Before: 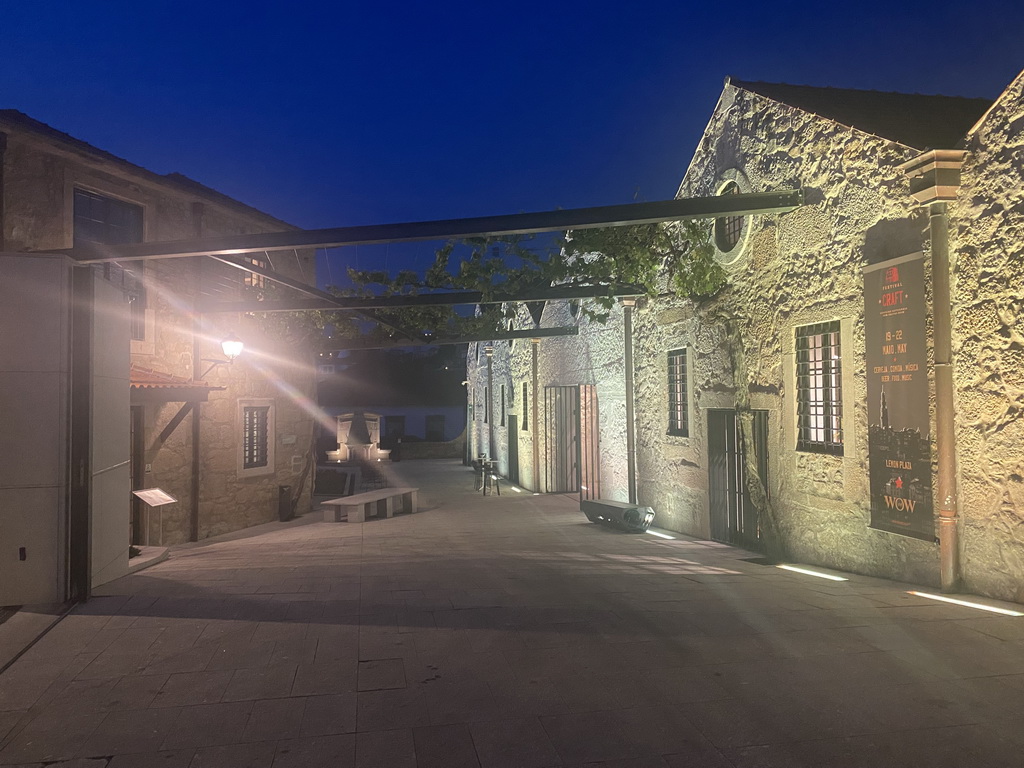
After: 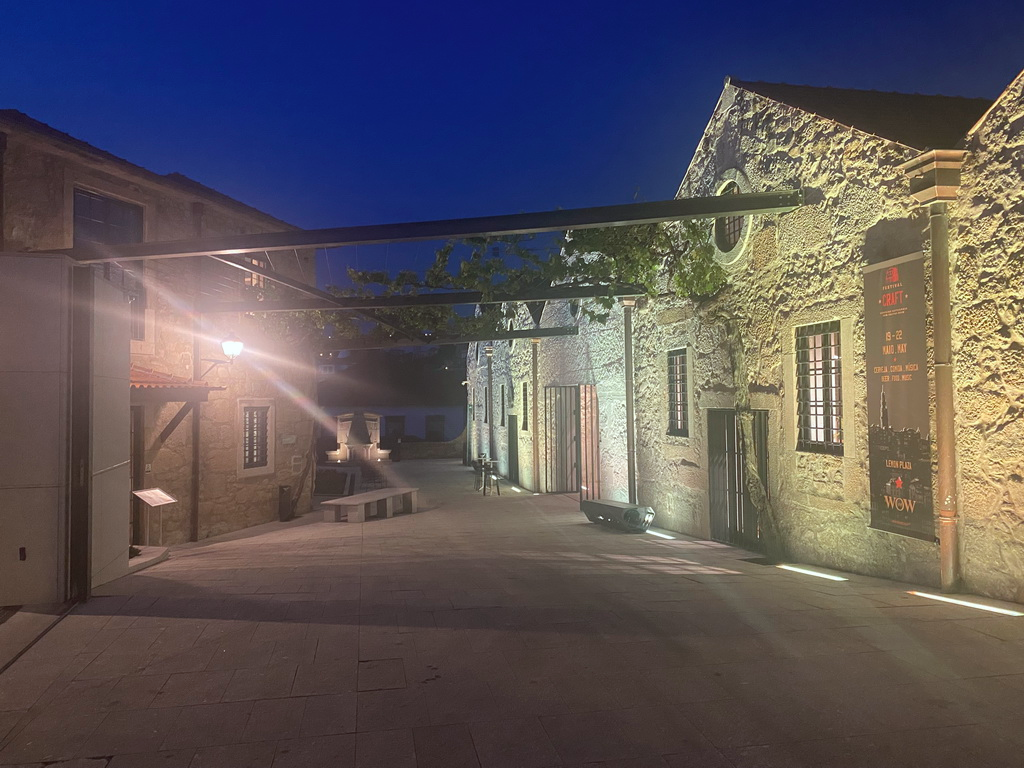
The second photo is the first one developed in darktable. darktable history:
color correction: highlights a* -2.9, highlights b* -2.33, shadows a* 2.43, shadows b* 2.67
